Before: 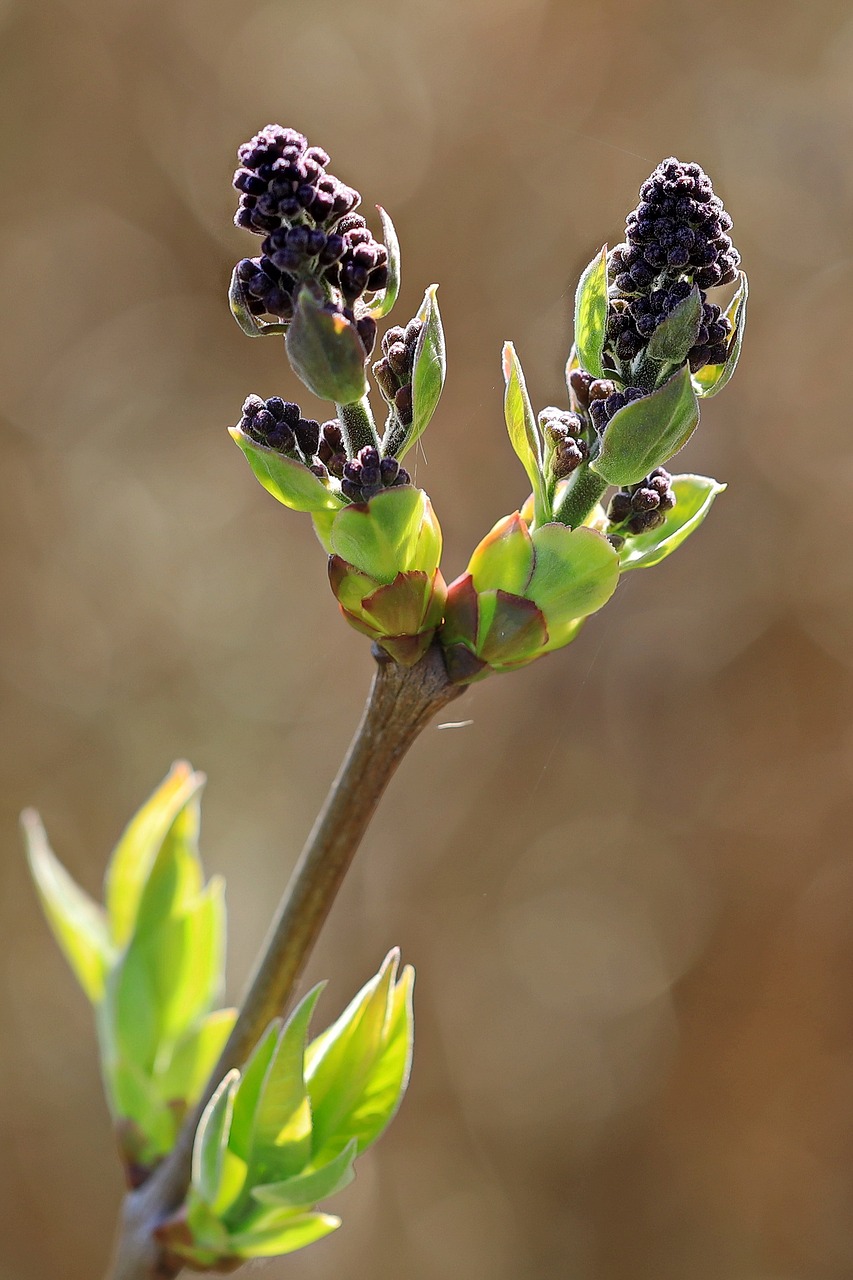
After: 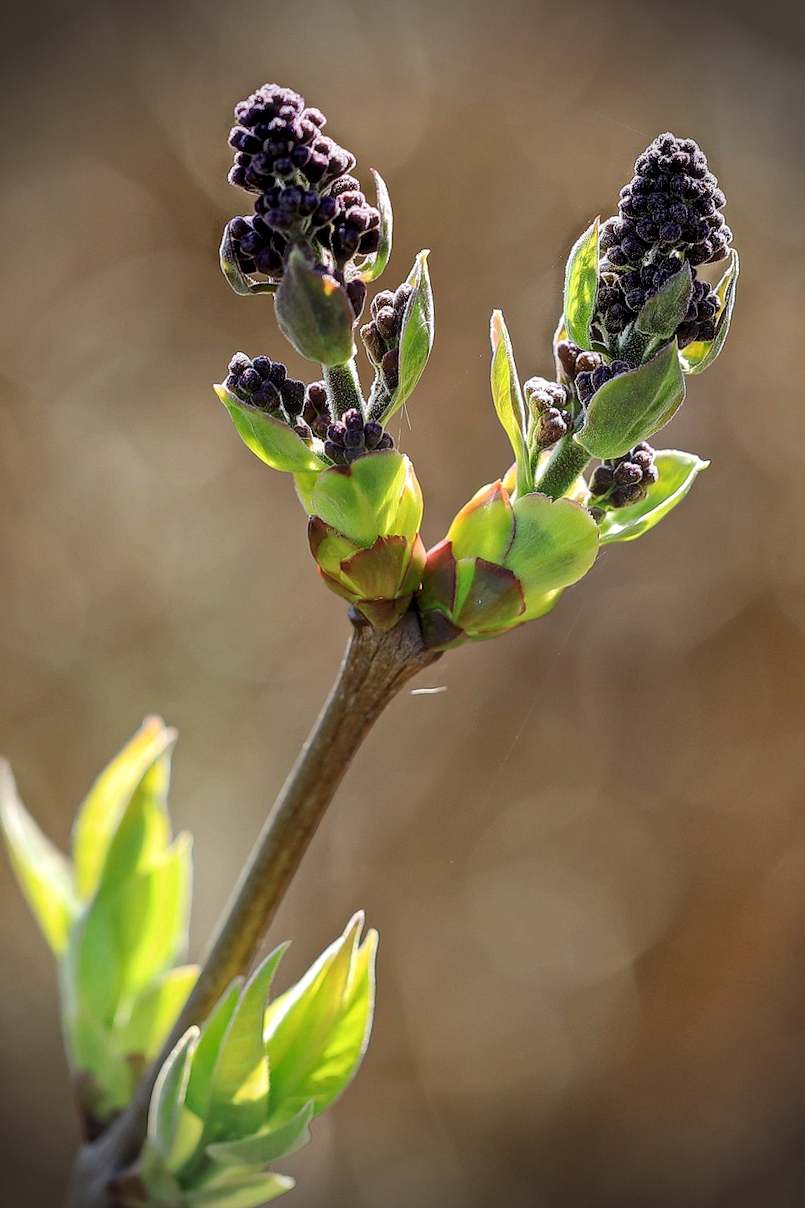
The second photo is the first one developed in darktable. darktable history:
vignetting: fall-off radius 32.15%, brightness -0.713, saturation -0.488
crop and rotate: angle -2.3°
local contrast: on, module defaults
